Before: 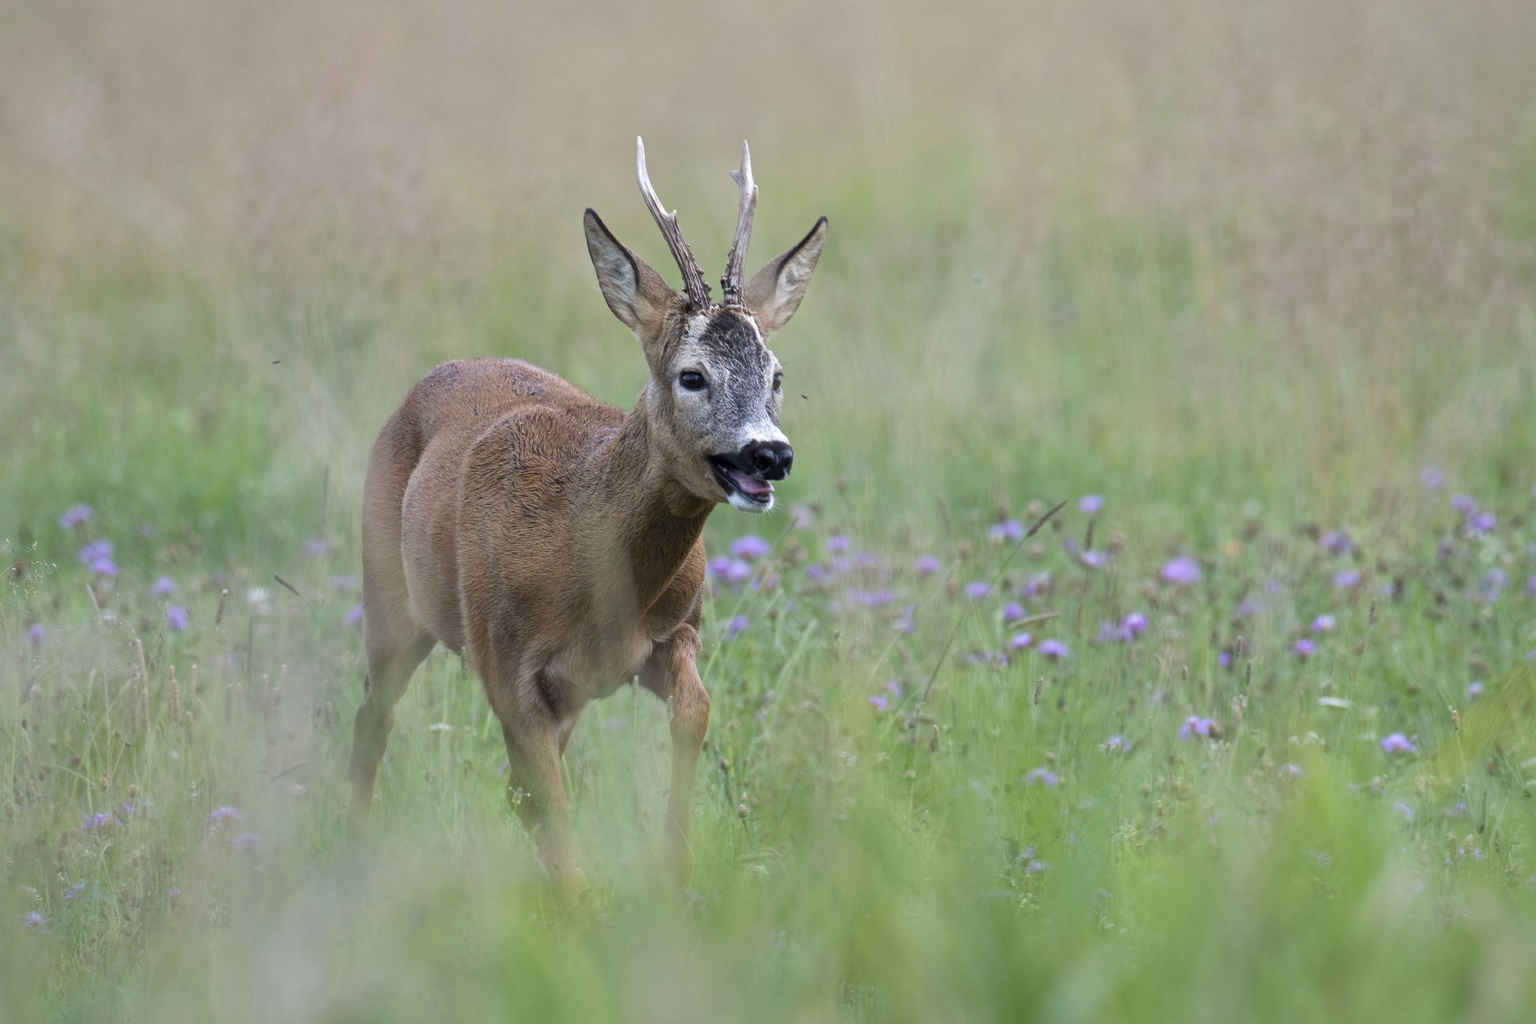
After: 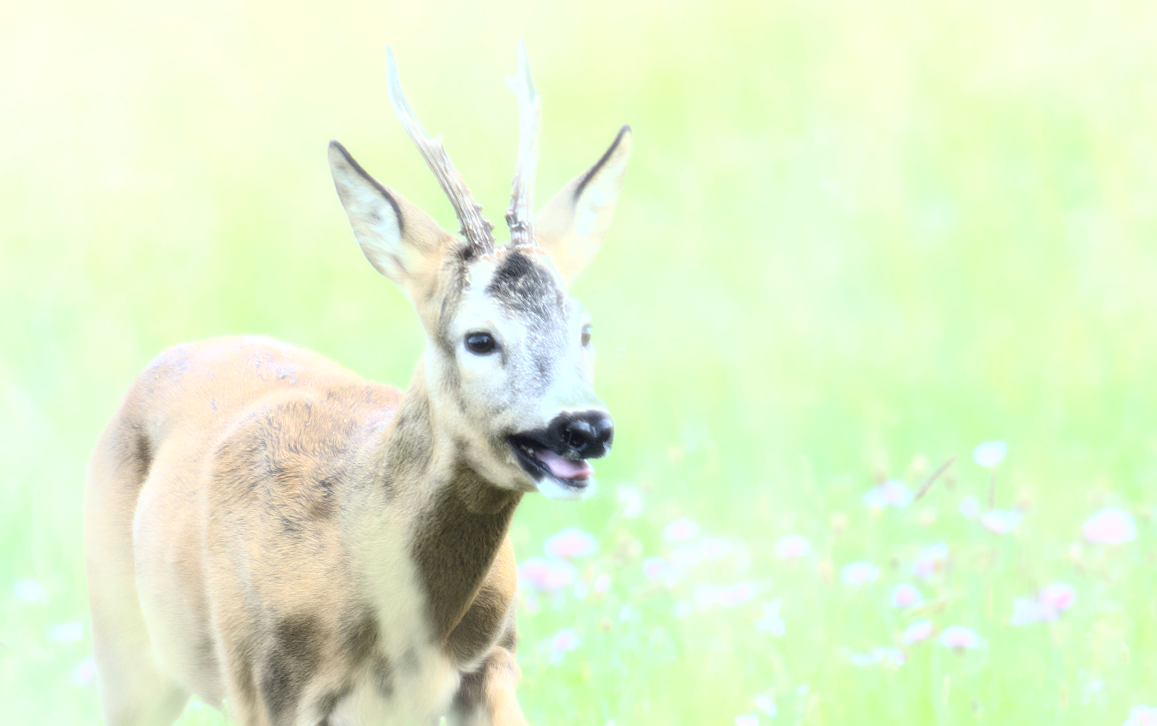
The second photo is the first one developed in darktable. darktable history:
exposure: exposure 1.25 EV, compensate exposure bias true, compensate highlight preservation false
crop: left 20.932%, top 15.471%, right 21.848%, bottom 34.081%
color correction: highlights a* -8, highlights b* 3.1
rotate and perspective: rotation -4.98°, automatic cropping off
bloom: size 0%, threshold 54.82%, strength 8.31%
contrast brightness saturation: contrast -0.11
